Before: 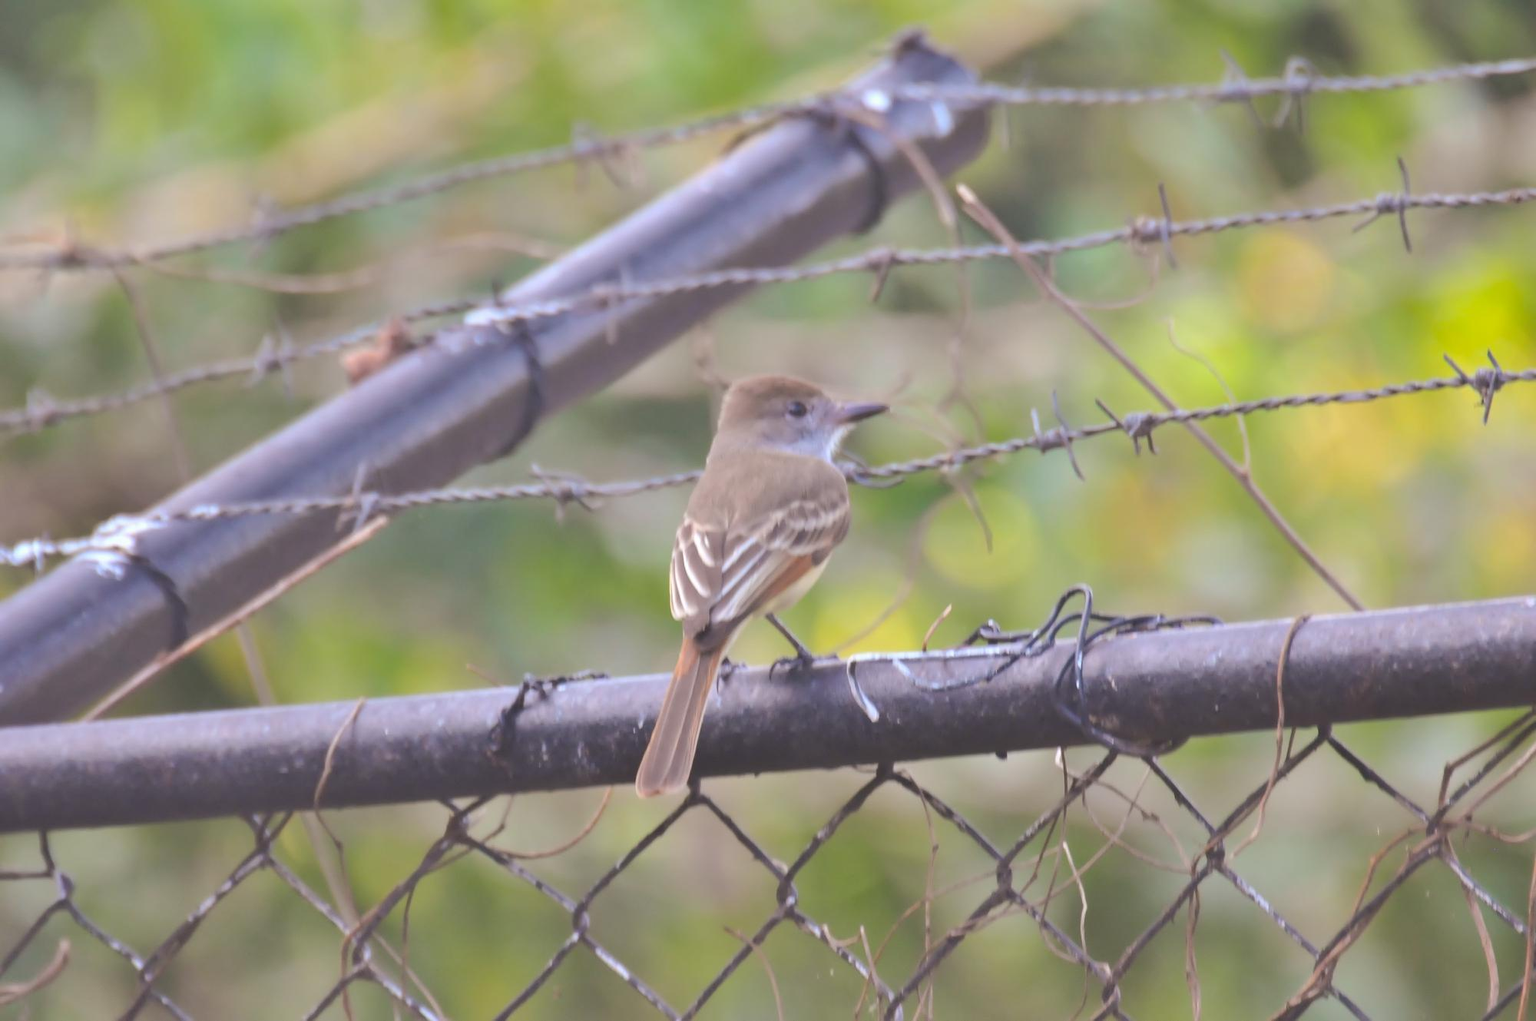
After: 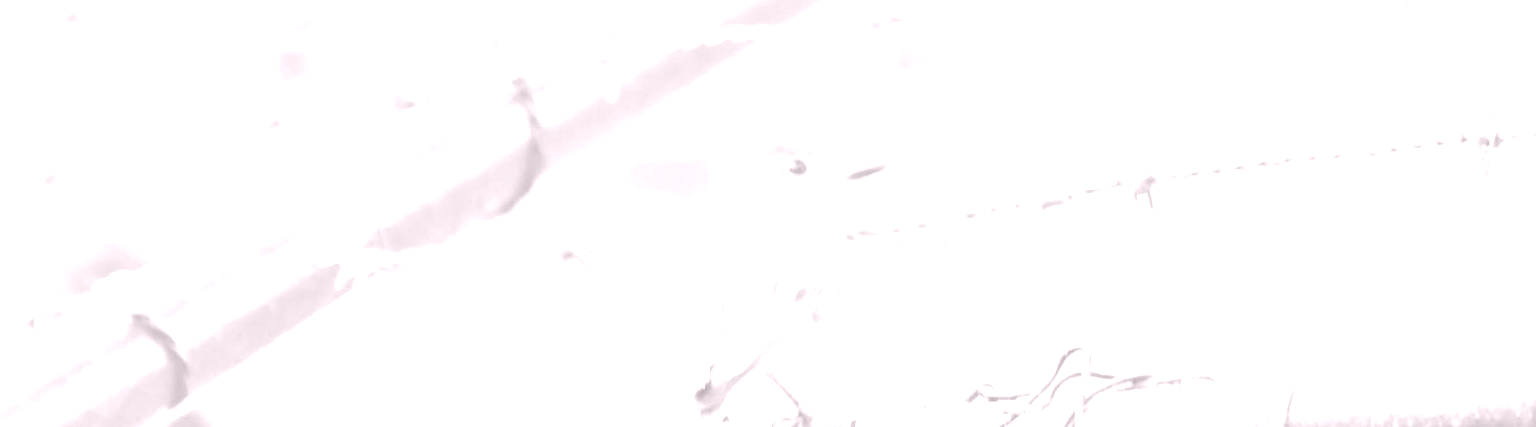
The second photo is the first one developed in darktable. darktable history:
colorize: hue 25.2°, saturation 83%, source mix 82%, lightness 79%, version 1
exposure: black level correction 0, exposure 0.9 EV, compensate highlight preservation false
filmic rgb: white relative exposure 2.45 EV, hardness 6.33
crop and rotate: top 23.84%, bottom 34.294%
local contrast: mode bilateral grid, contrast 20, coarseness 50, detail 120%, midtone range 0.2
